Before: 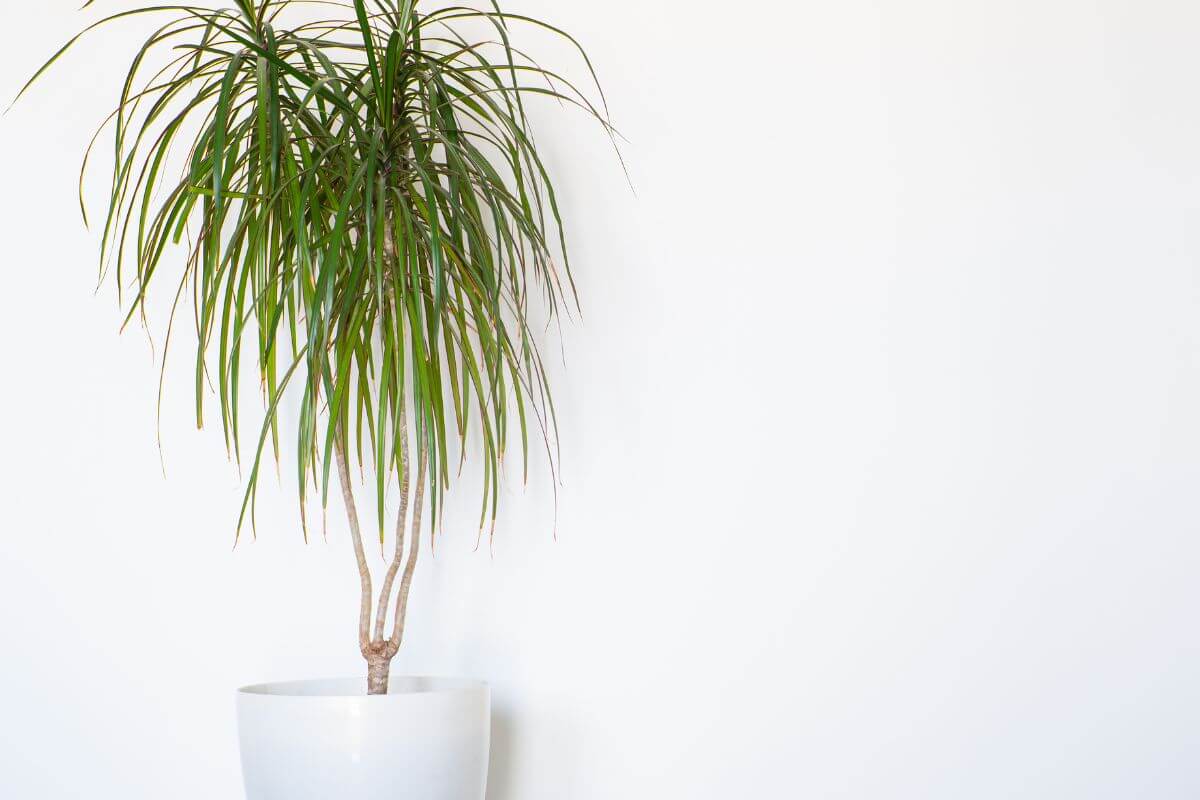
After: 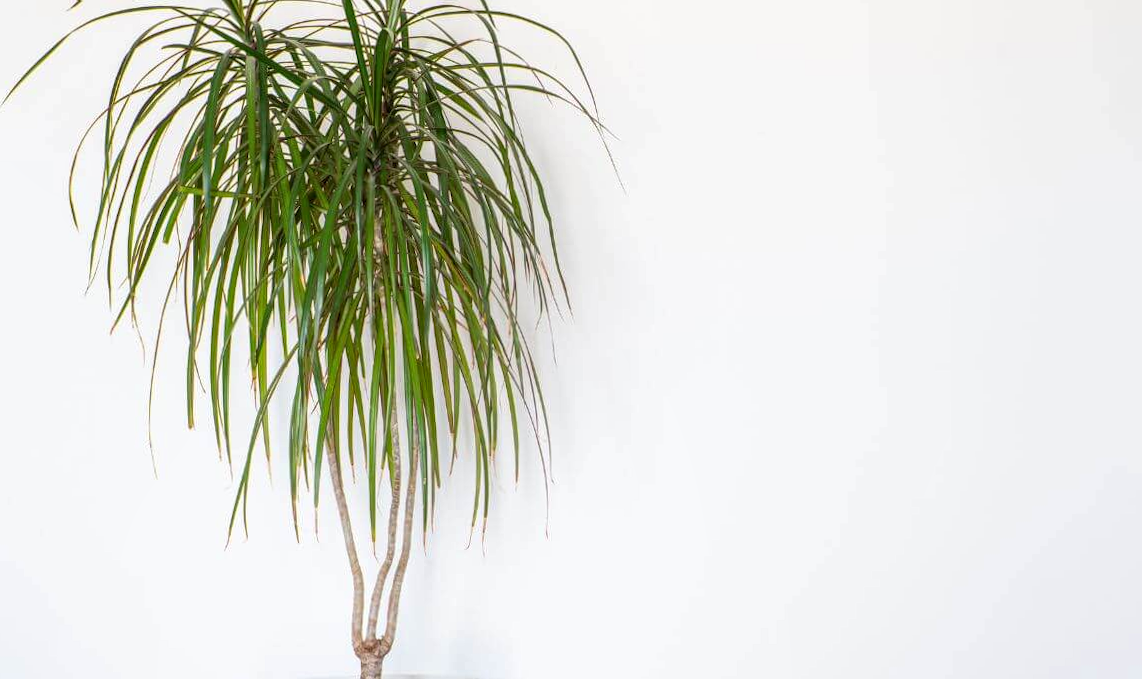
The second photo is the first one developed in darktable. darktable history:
crop and rotate: angle 0.381°, left 0.28%, right 3.584%, bottom 14.271%
local contrast: detail 130%
